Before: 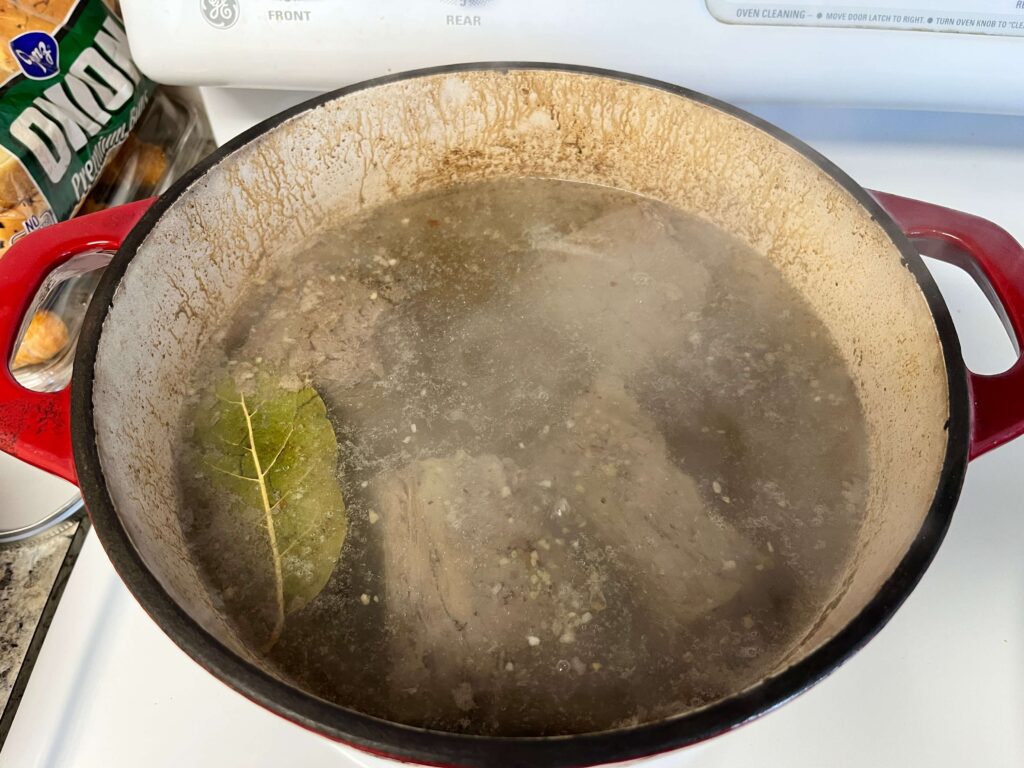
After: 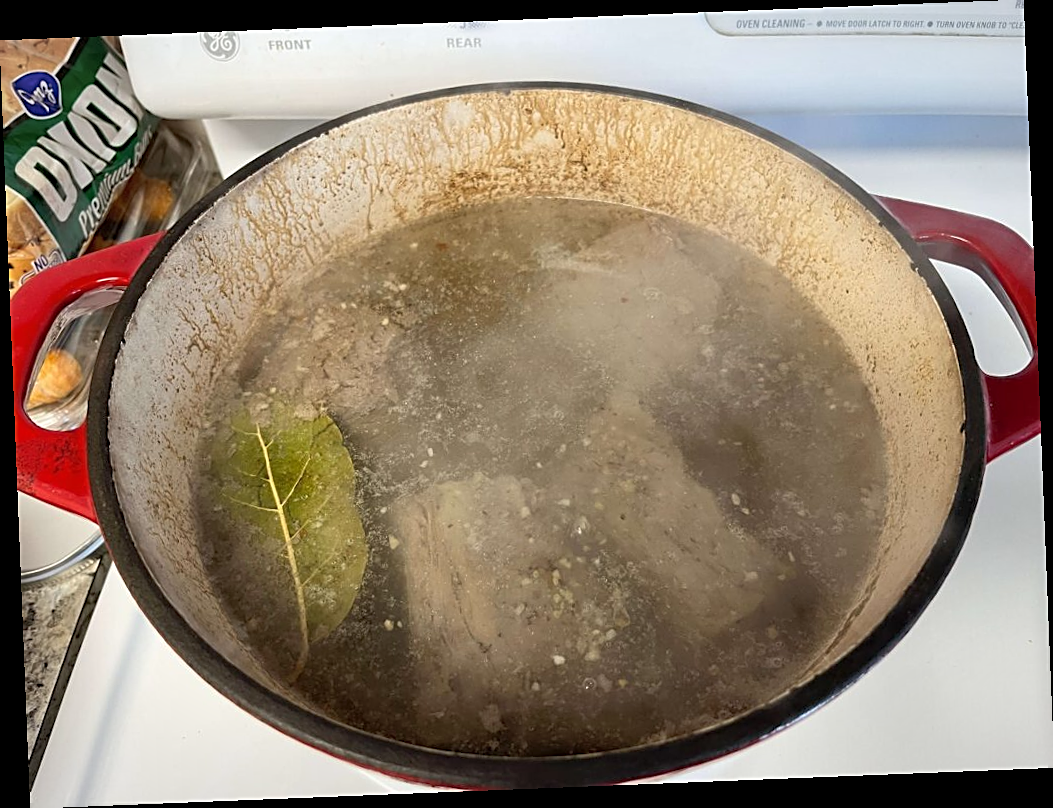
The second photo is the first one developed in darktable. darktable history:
rotate and perspective: rotation -2.29°, automatic cropping off
vignetting: fall-off start 100%, brightness -0.282, width/height ratio 1.31
shadows and highlights: shadows 43.06, highlights 6.94
sharpen: on, module defaults
